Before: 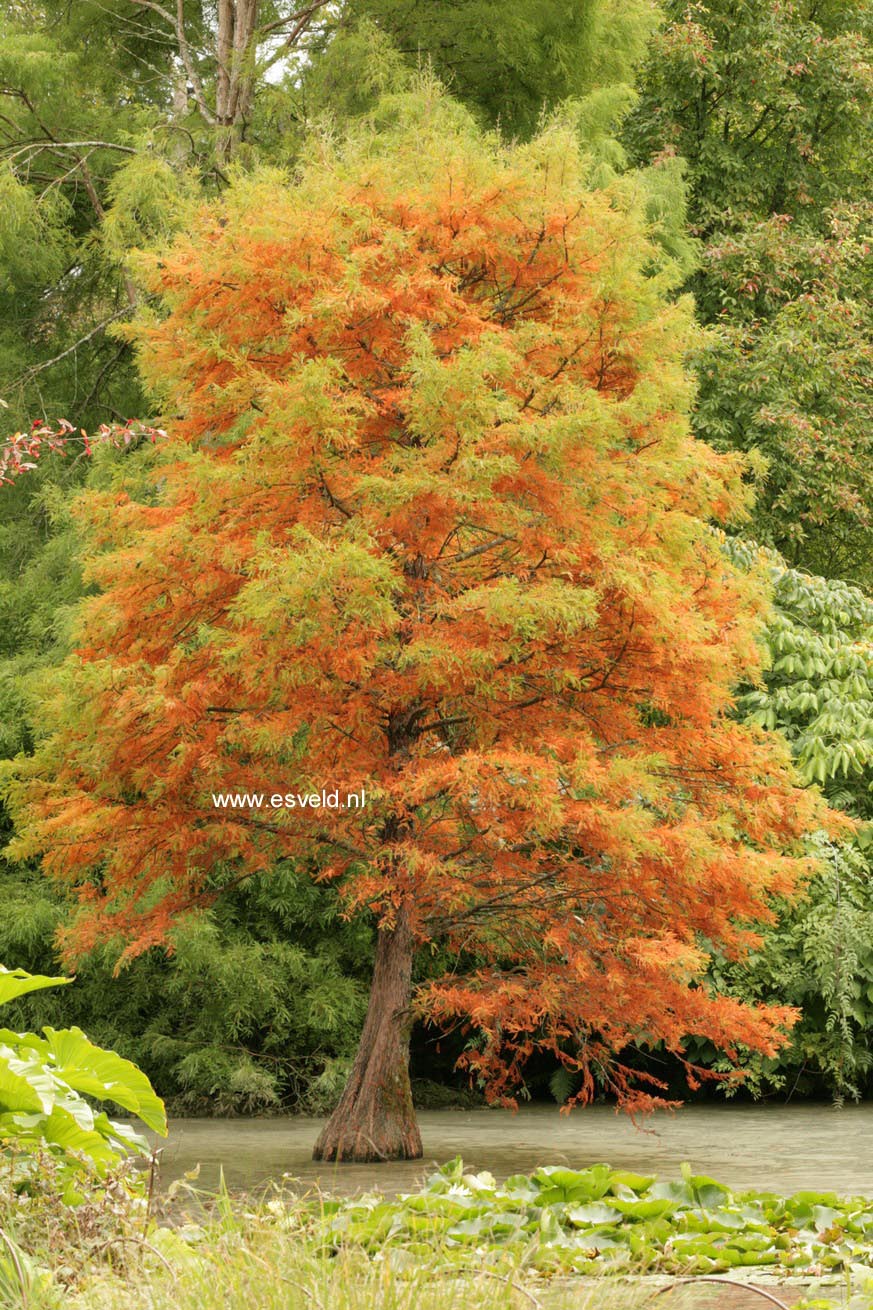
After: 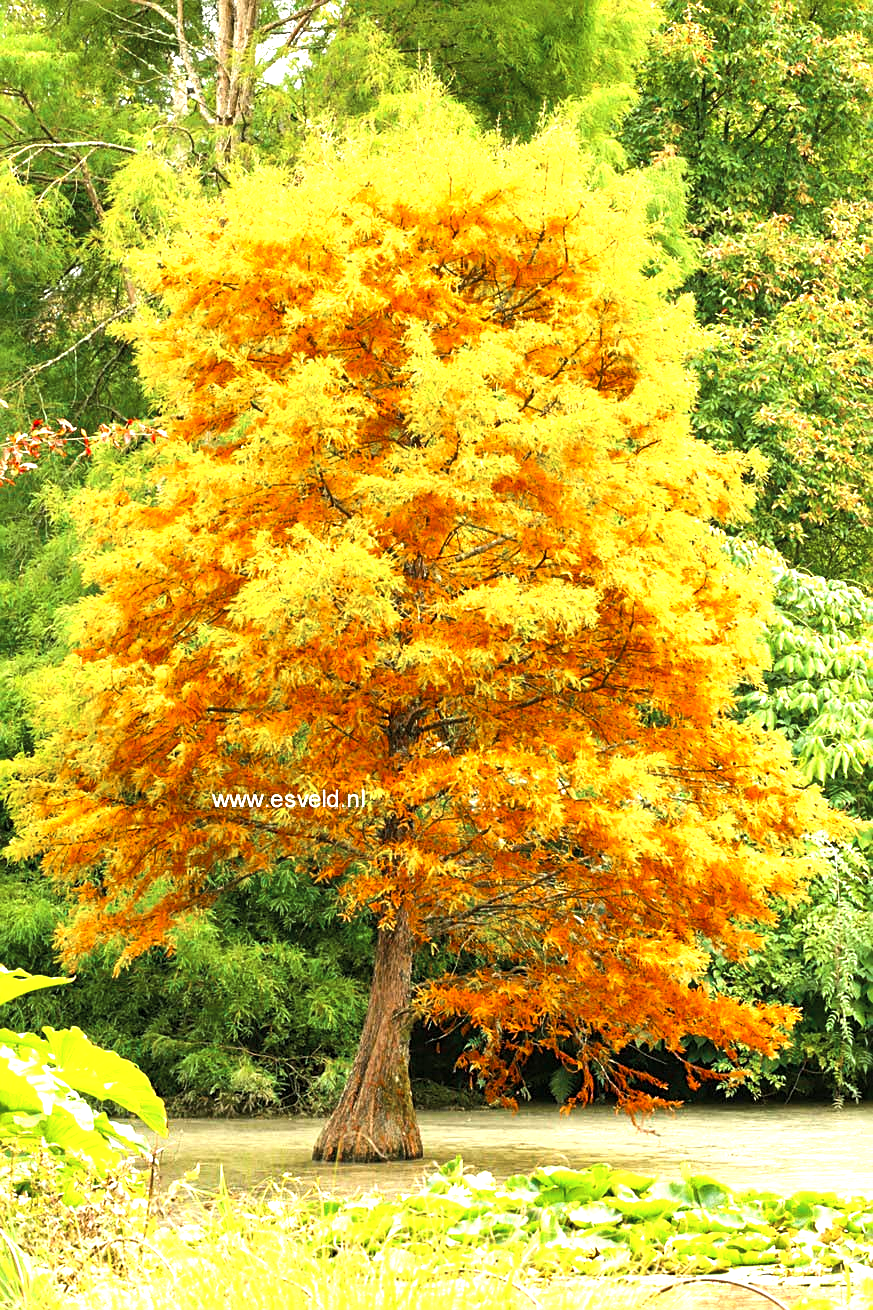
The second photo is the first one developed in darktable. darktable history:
color balance rgb: linear chroma grading › shadows -10%, linear chroma grading › global chroma 20%, perceptual saturation grading › global saturation 15%, perceptual brilliance grading › global brilliance 30%, perceptual brilliance grading › highlights 12%, perceptual brilliance grading › mid-tones 24%, global vibrance 20%
sharpen: on, module defaults
color zones: curves: ch0 [(0, 0.5) (0.125, 0.4) (0.25, 0.5) (0.375, 0.4) (0.5, 0.4) (0.625, 0.35) (0.75, 0.35) (0.875, 0.5)]; ch1 [(0, 0.35) (0.125, 0.45) (0.25, 0.35) (0.375, 0.35) (0.5, 0.35) (0.625, 0.35) (0.75, 0.45) (0.875, 0.35)]; ch2 [(0, 0.6) (0.125, 0.5) (0.25, 0.5) (0.375, 0.6) (0.5, 0.6) (0.625, 0.5) (0.75, 0.5) (0.875, 0.5)]
